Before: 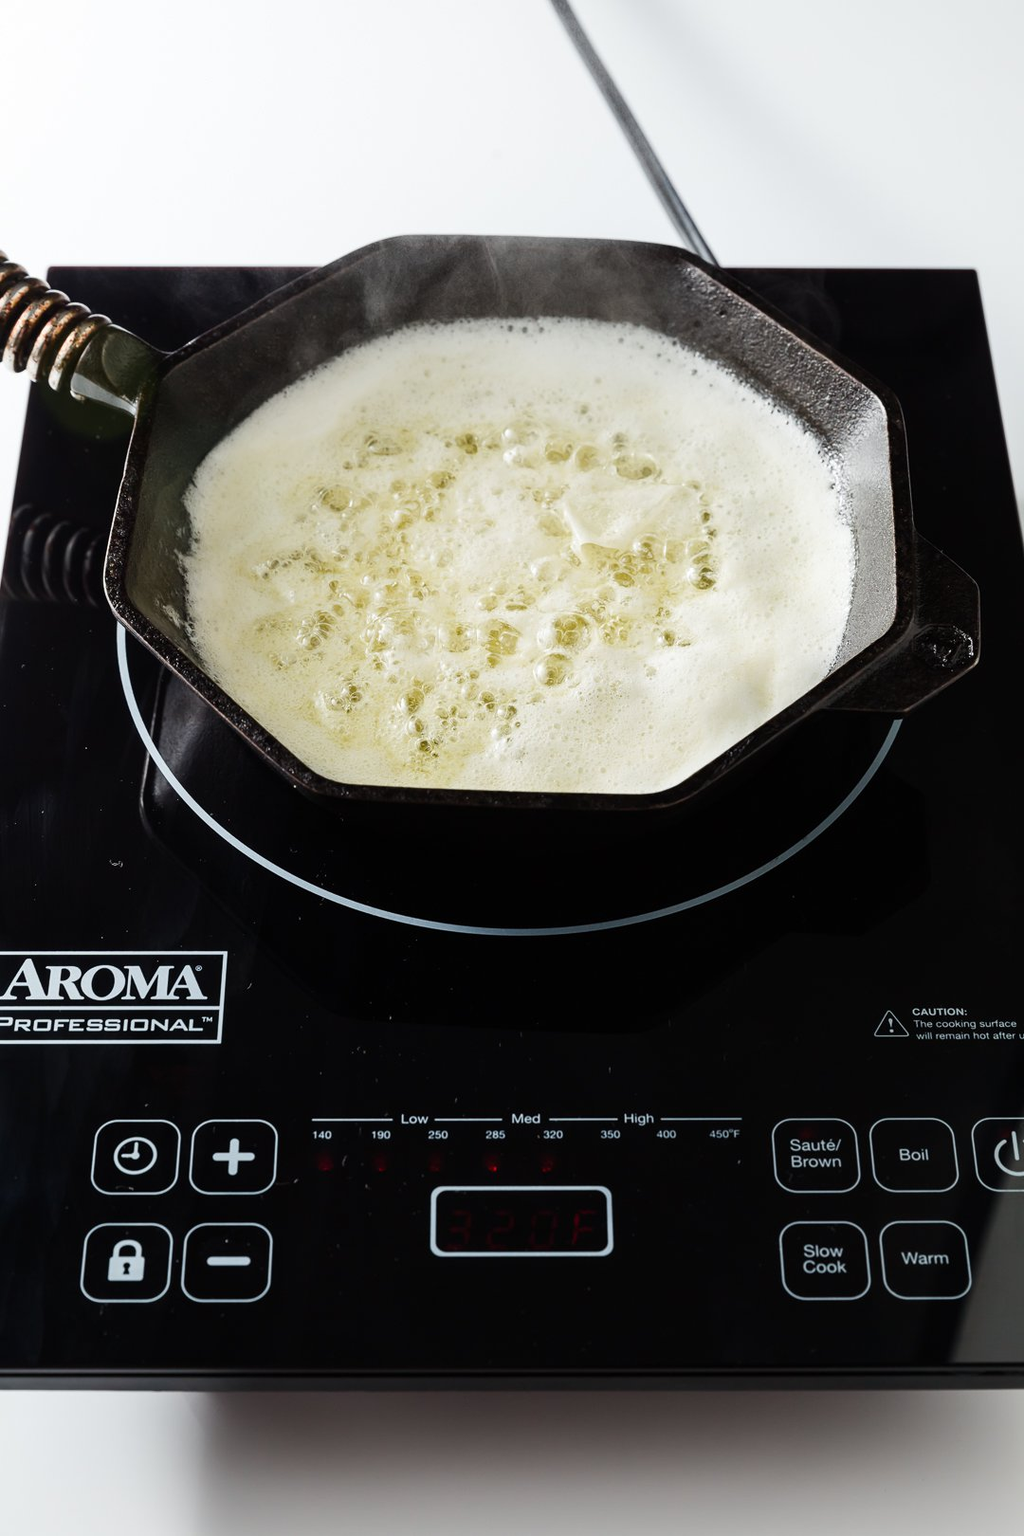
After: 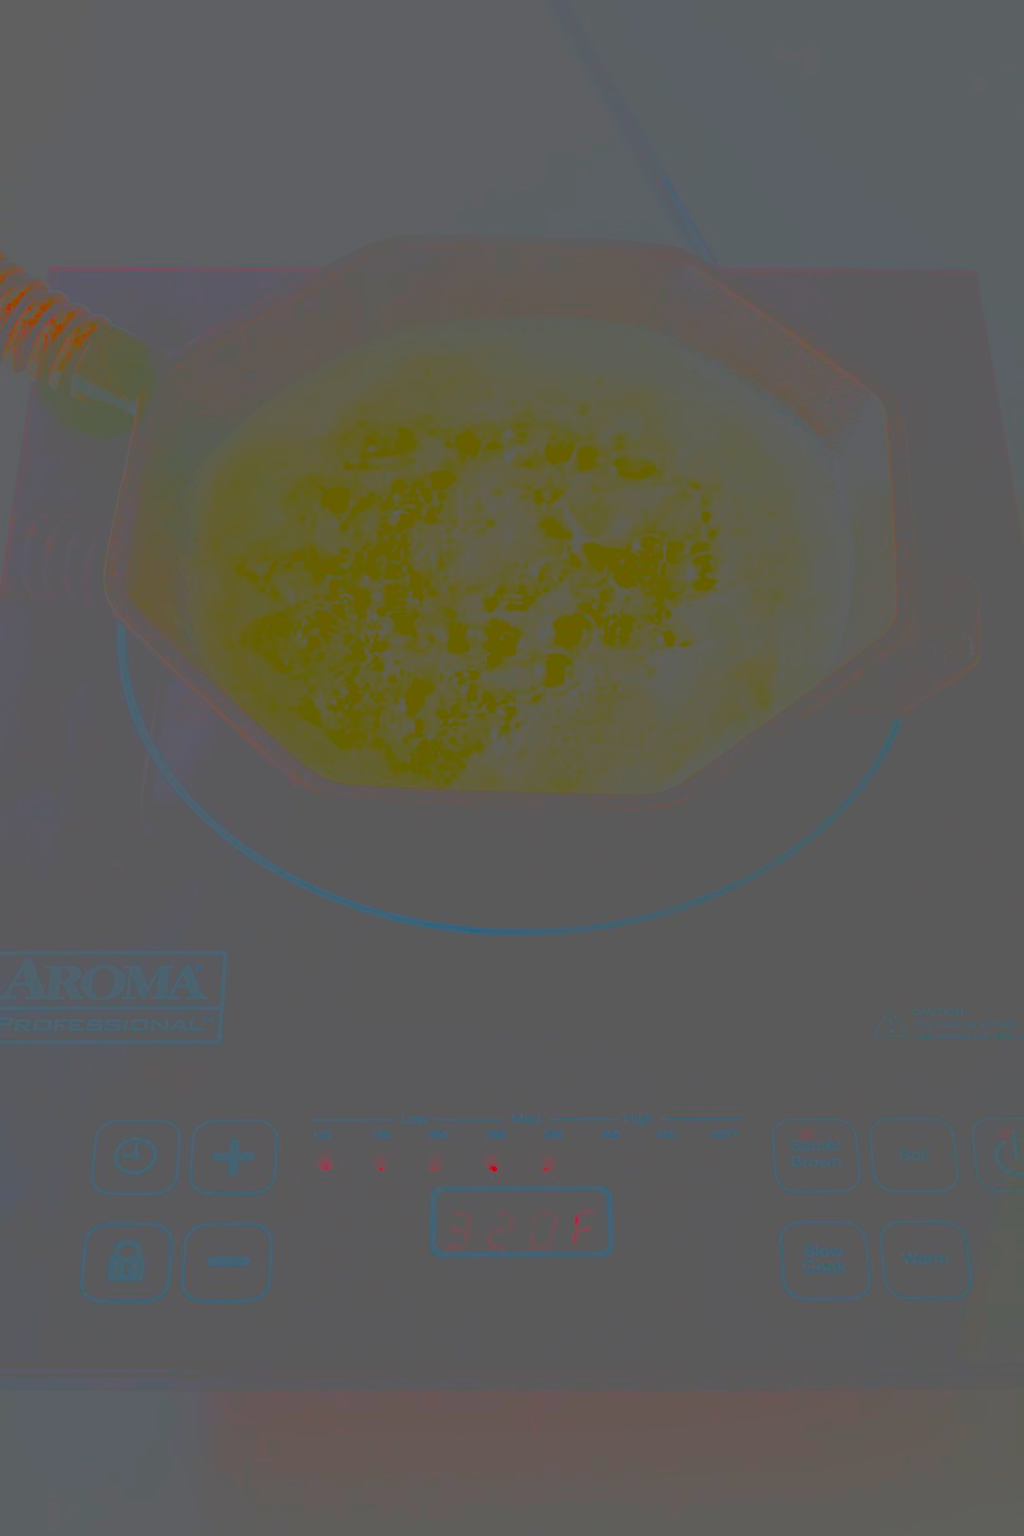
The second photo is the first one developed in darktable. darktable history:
contrast brightness saturation: contrast -0.977, brightness -0.171, saturation 0.763
